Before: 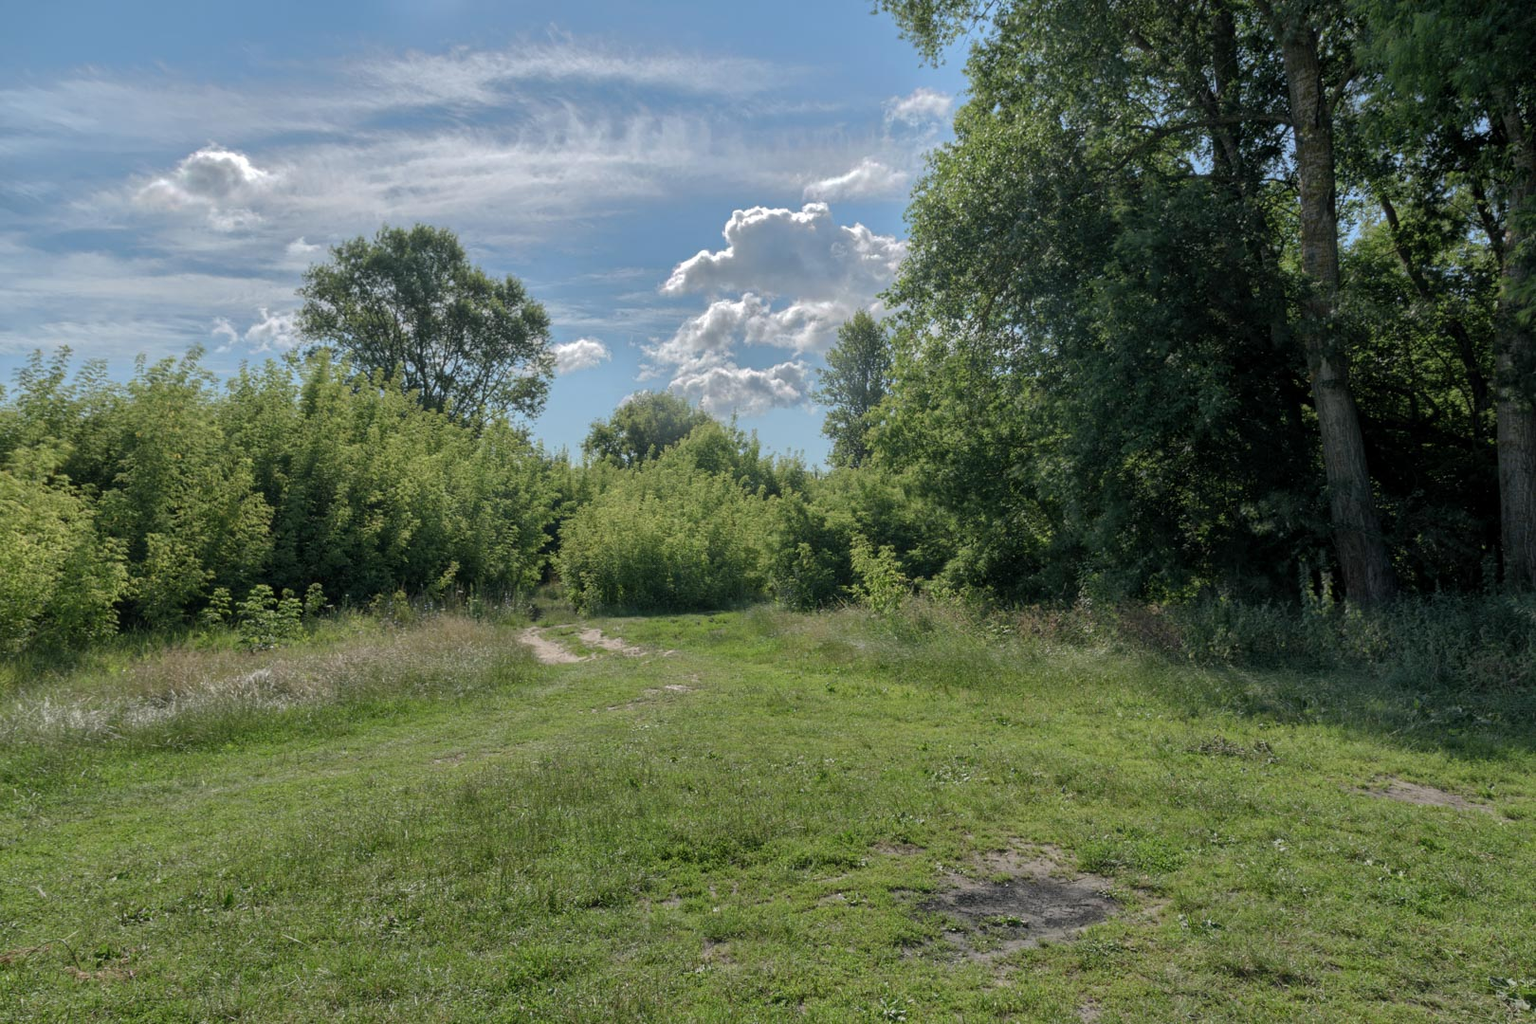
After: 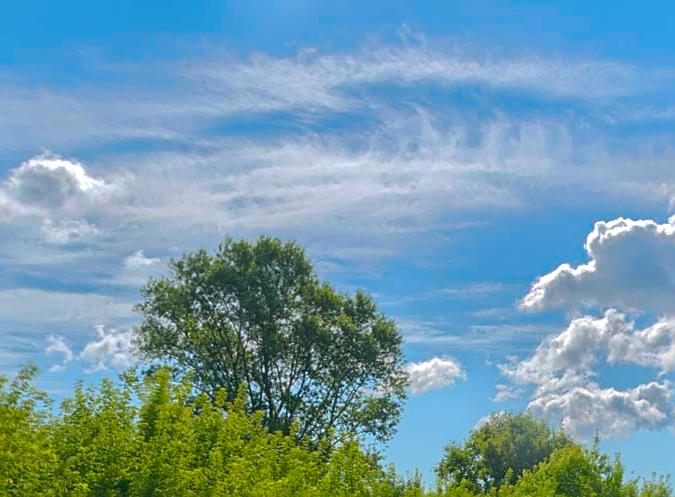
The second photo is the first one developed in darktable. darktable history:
crop and rotate: left 10.989%, top 0.09%, right 47.298%, bottom 53.853%
sharpen: on, module defaults
color balance rgb: linear chroma grading › global chroma 41.604%, perceptual saturation grading › global saturation 30.894%
shadows and highlights: shadows 43.18, highlights 6.58
